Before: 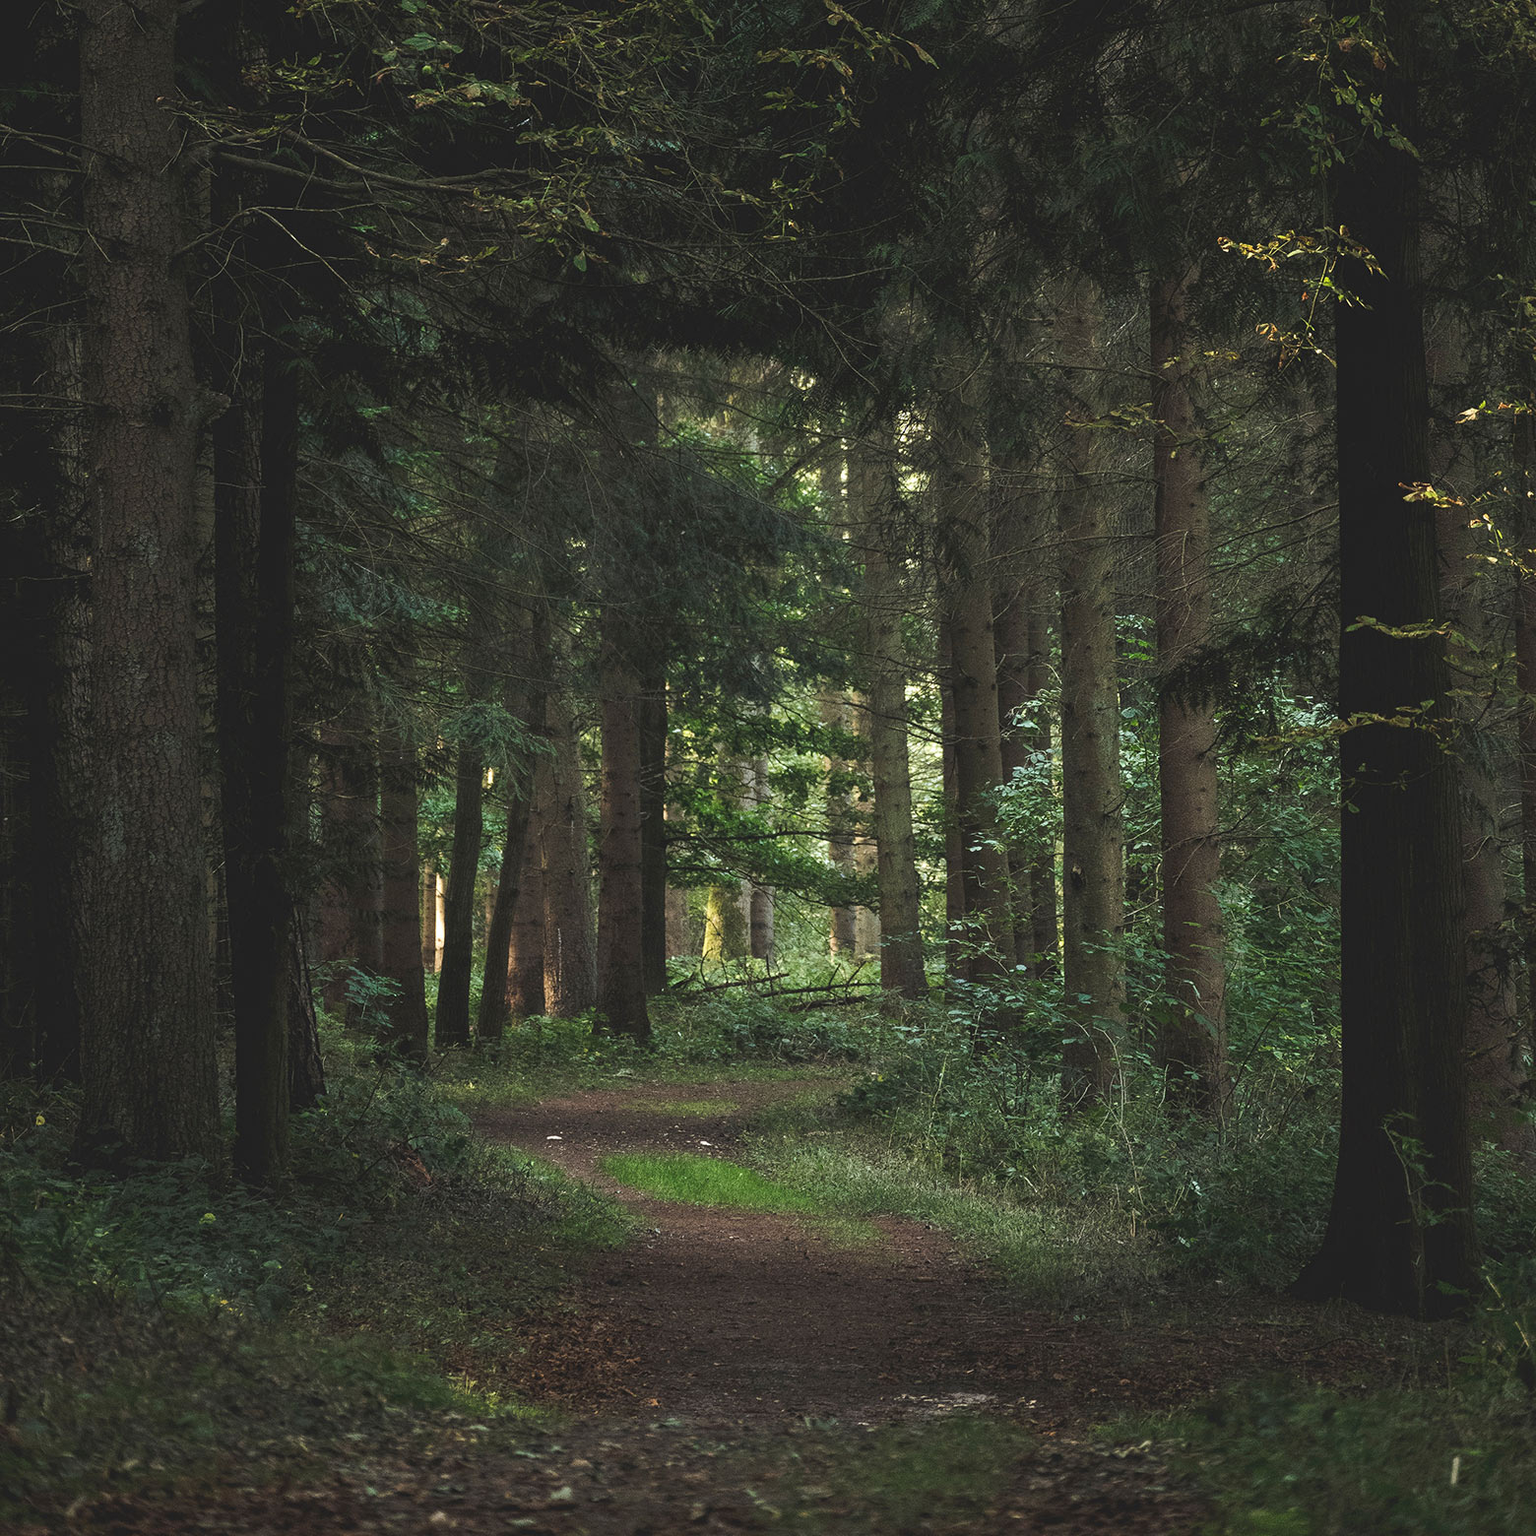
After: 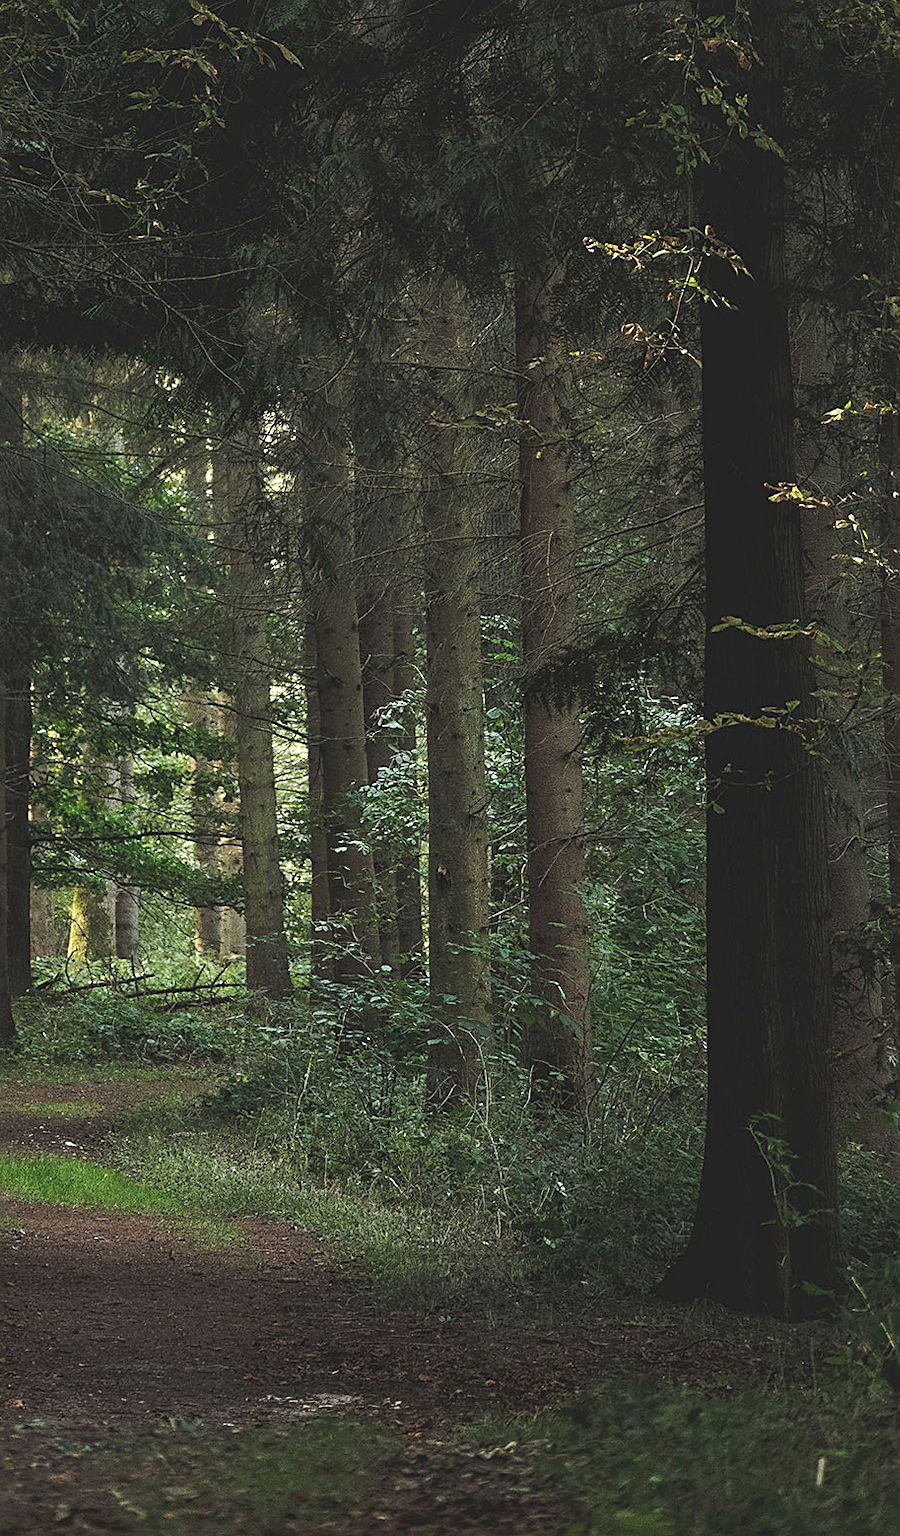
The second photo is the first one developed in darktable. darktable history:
sharpen: on, module defaults
shadows and highlights: shadows 25, highlights -25
crop: left 41.402%
